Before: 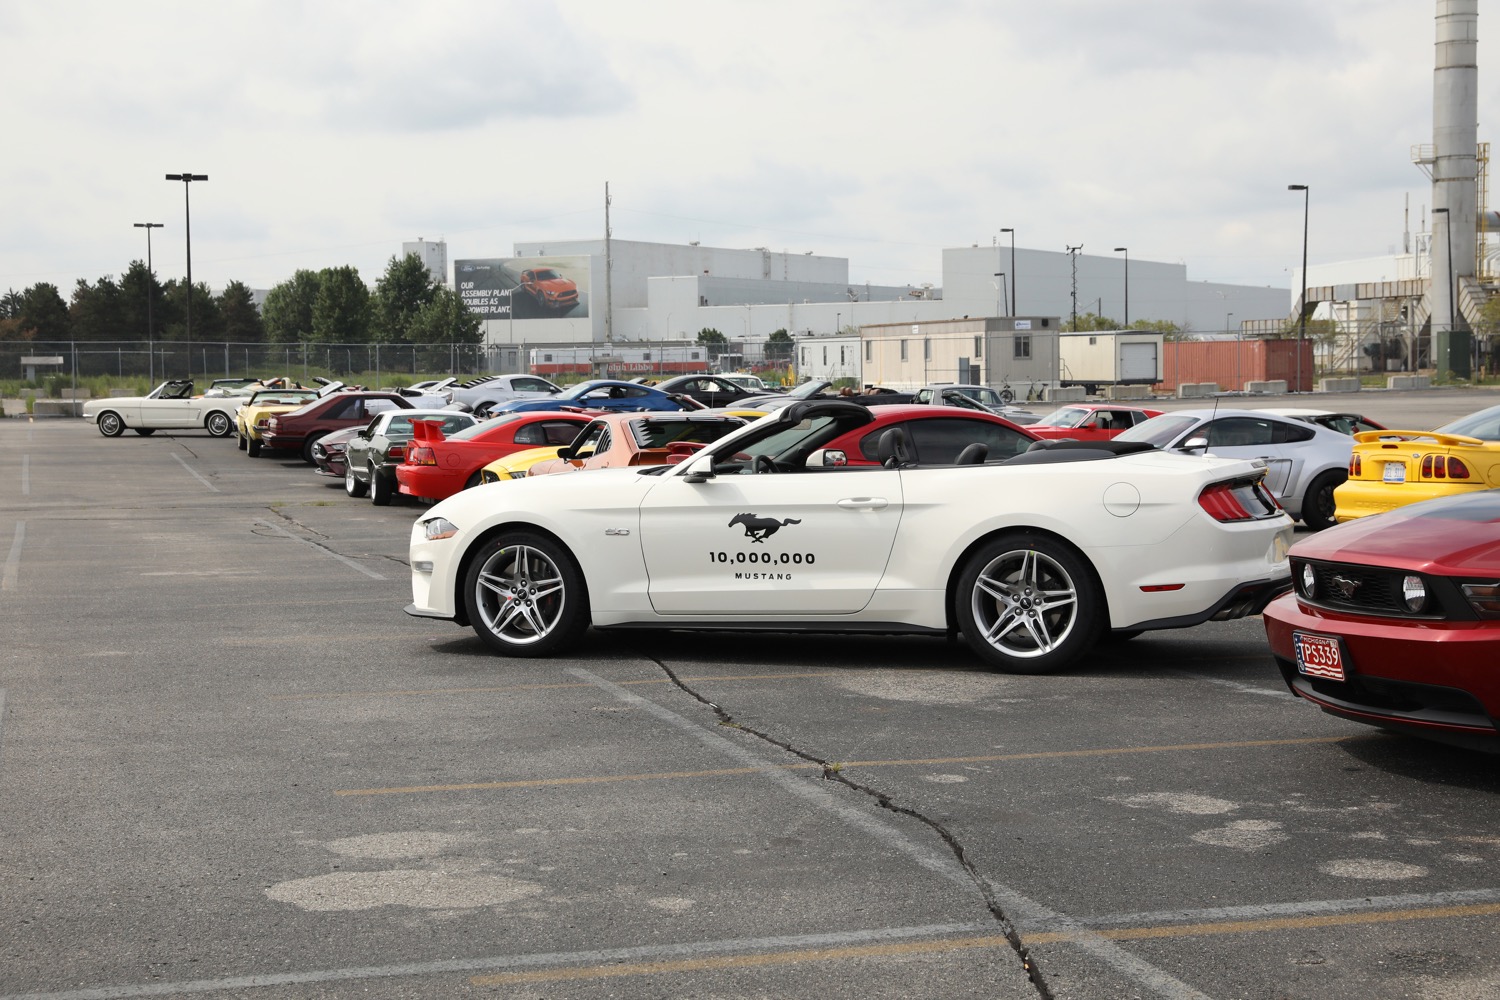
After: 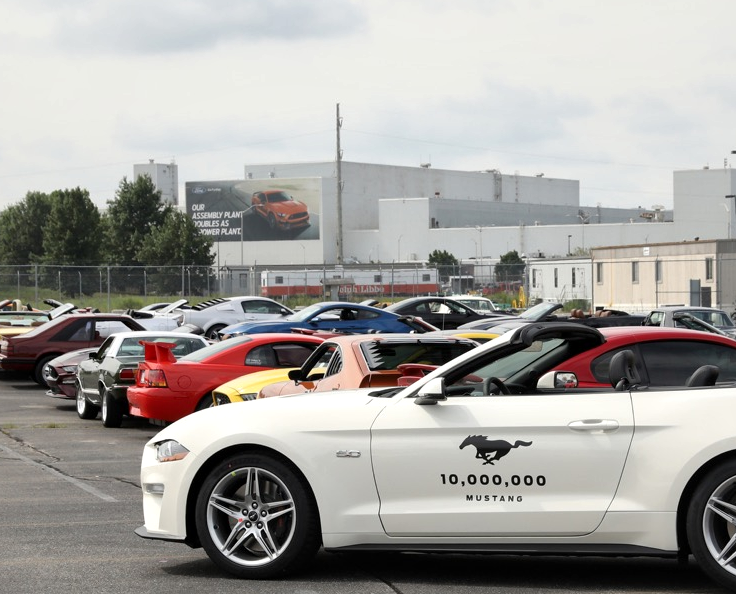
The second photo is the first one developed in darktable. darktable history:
crop: left 17.96%, top 7.834%, right 32.967%, bottom 32.703%
local contrast: mode bilateral grid, contrast 20, coarseness 51, detail 150%, midtone range 0.2
